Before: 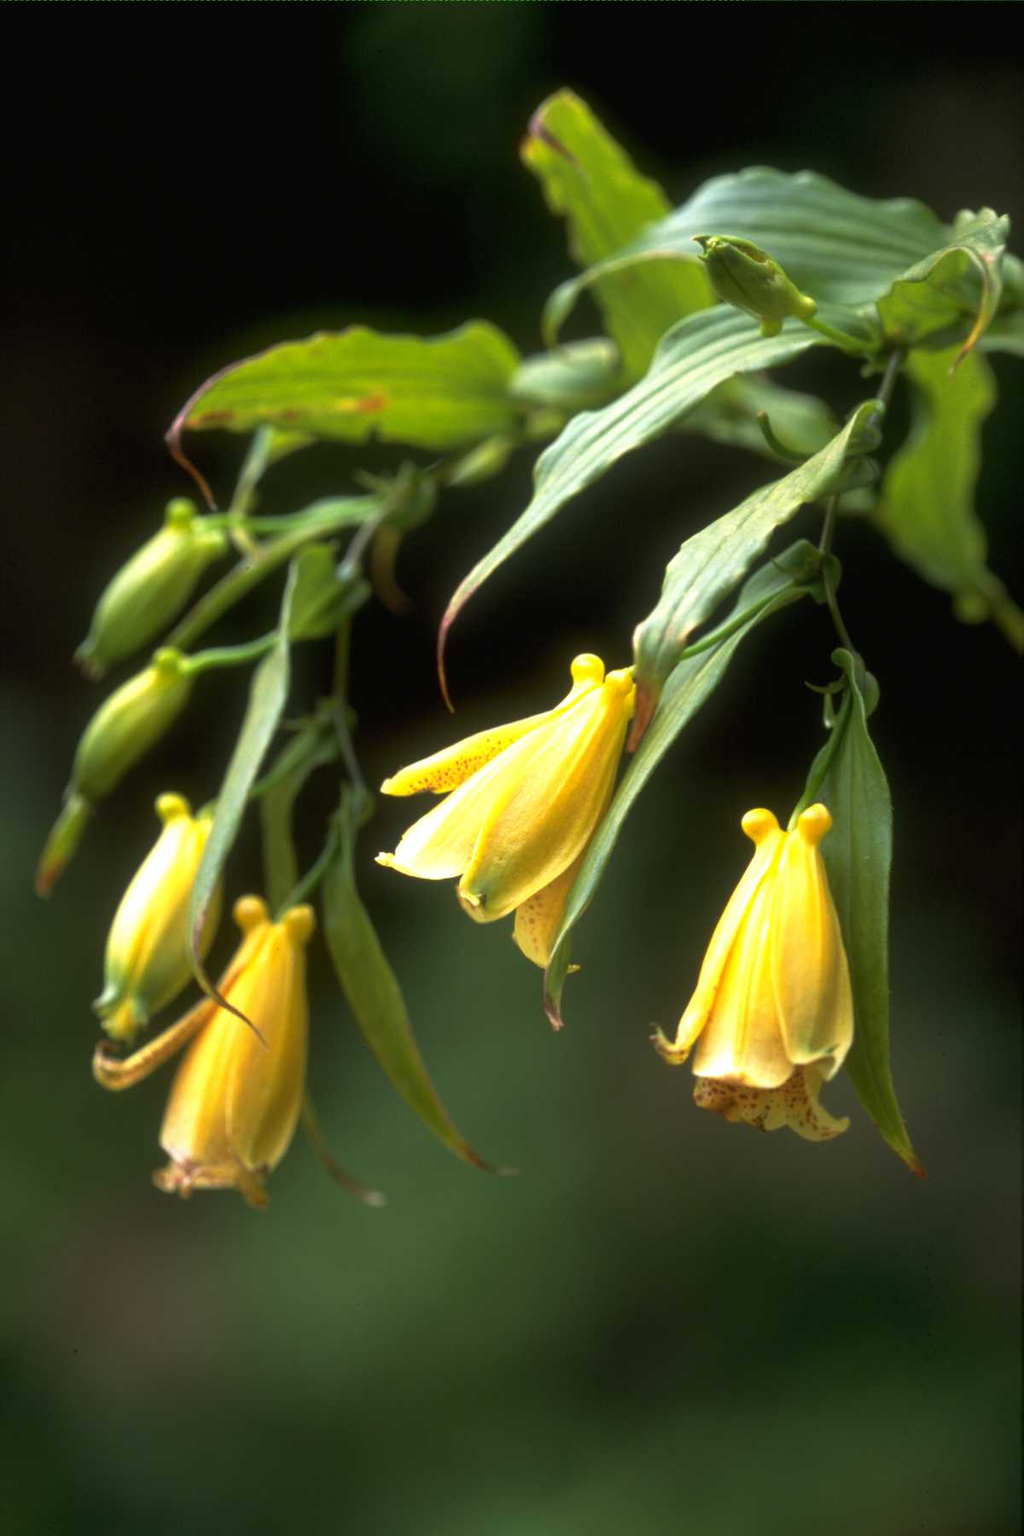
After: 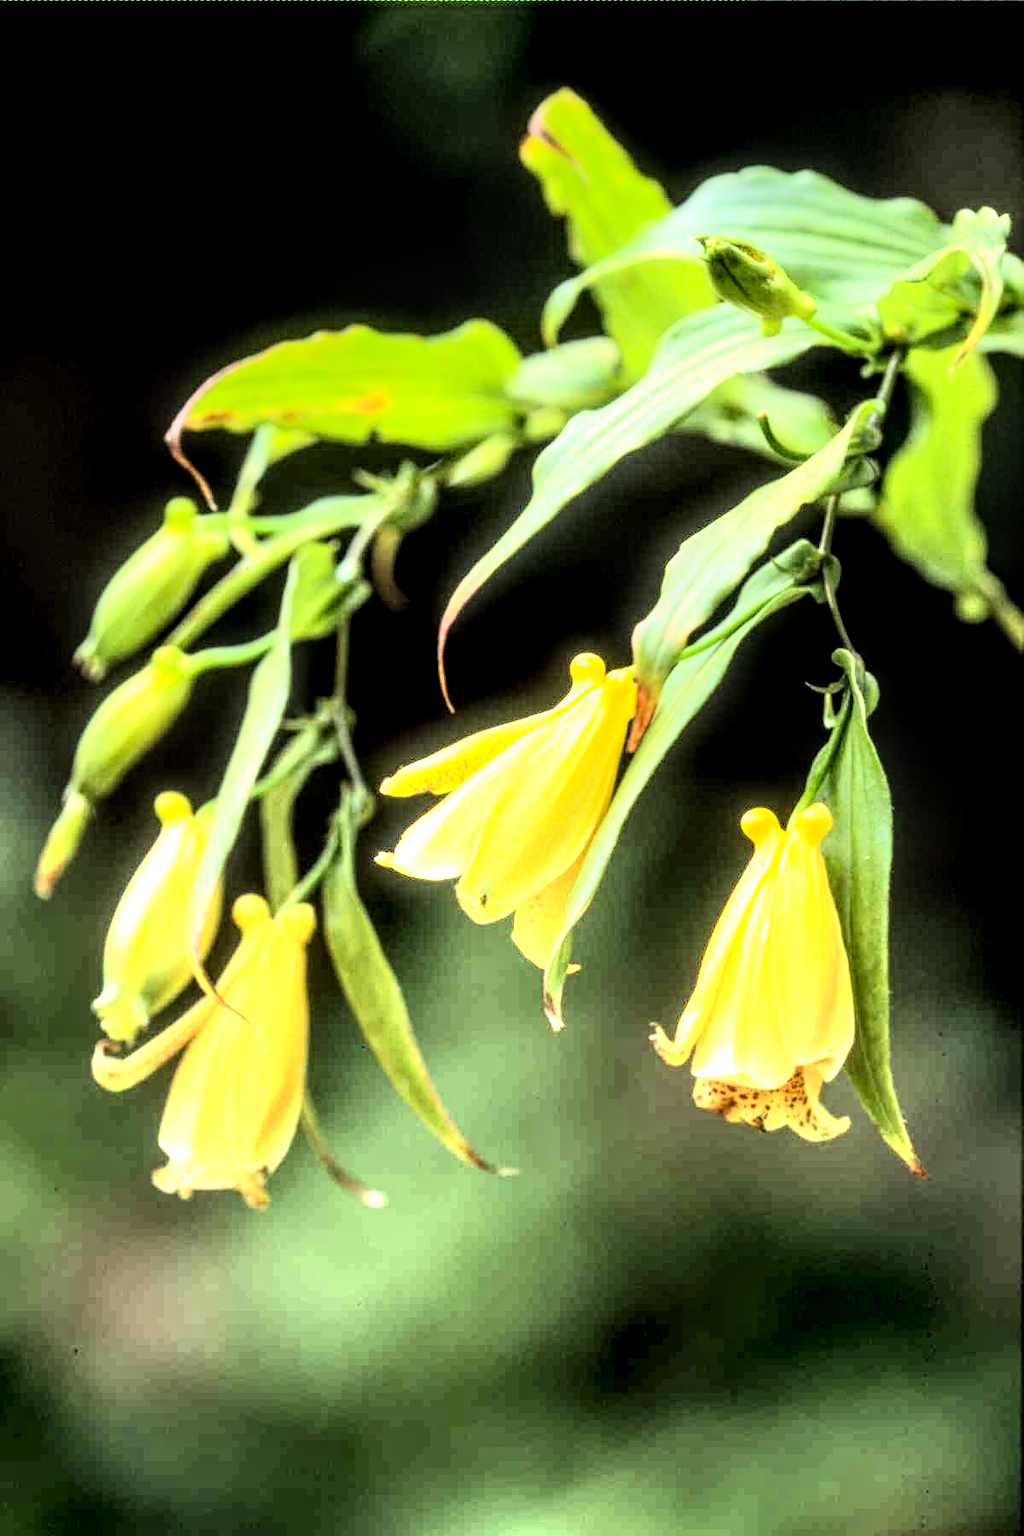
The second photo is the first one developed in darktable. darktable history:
exposure: black level correction 0, exposure 1.1 EV, compensate highlight preservation false
local contrast: highlights 19%, detail 186%
rgb curve: curves: ch0 [(0, 0) (0.21, 0.15) (0.24, 0.21) (0.5, 0.75) (0.75, 0.96) (0.89, 0.99) (1, 1)]; ch1 [(0, 0.02) (0.21, 0.13) (0.25, 0.2) (0.5, 0.67) (0.75, 0.9) (0.89, 0.97) (1, 1)]; ch2 [(0, 0.02) (0.21, 0.13) (0.25, 0.2) (0.5, 0.67) (0.75, 0.9) (0.89, 0.97) (1, 1)], compensate middle gray true
